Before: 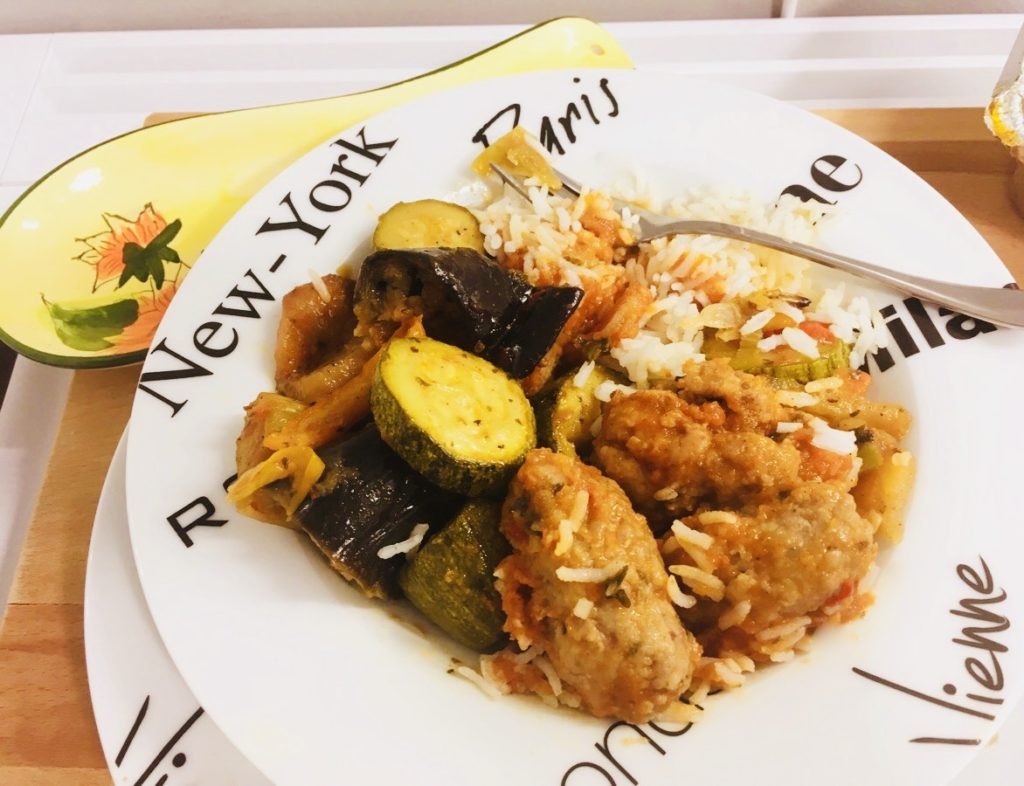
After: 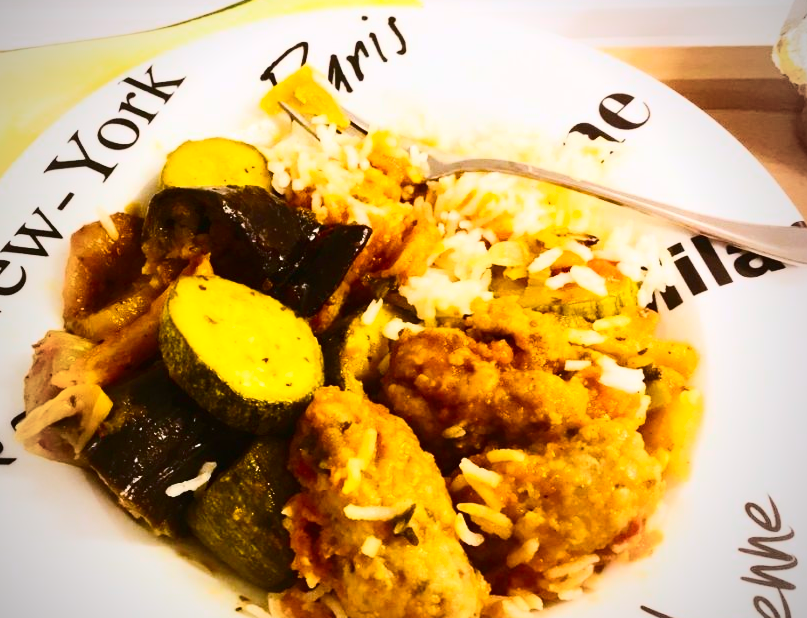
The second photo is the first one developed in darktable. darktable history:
color correction: highlights a* 0.003, highlights b* -0.283
vignetting: fall-off start 74.49%, fall-off radius 65.9%, brightness -0.628, saturation -0.68
contrast brightness saturation: contrast 0.39, brightness 0.1
color balance rgb: perceptual saturation grading › global saturation 30%, global vibrance 20%
crop and rotate: left 20.74%, top 7.912%, right 0.375%, bottom 13.378%
